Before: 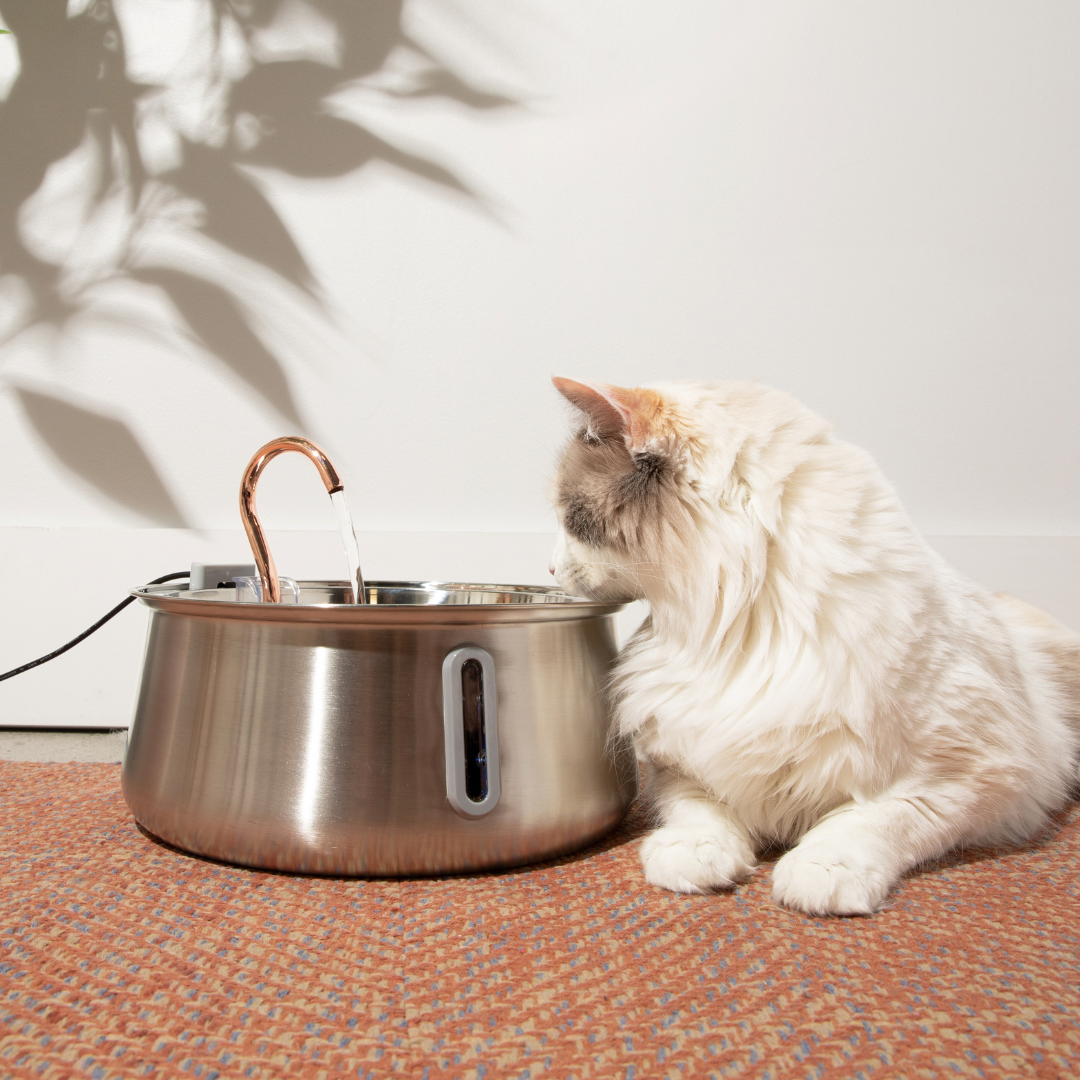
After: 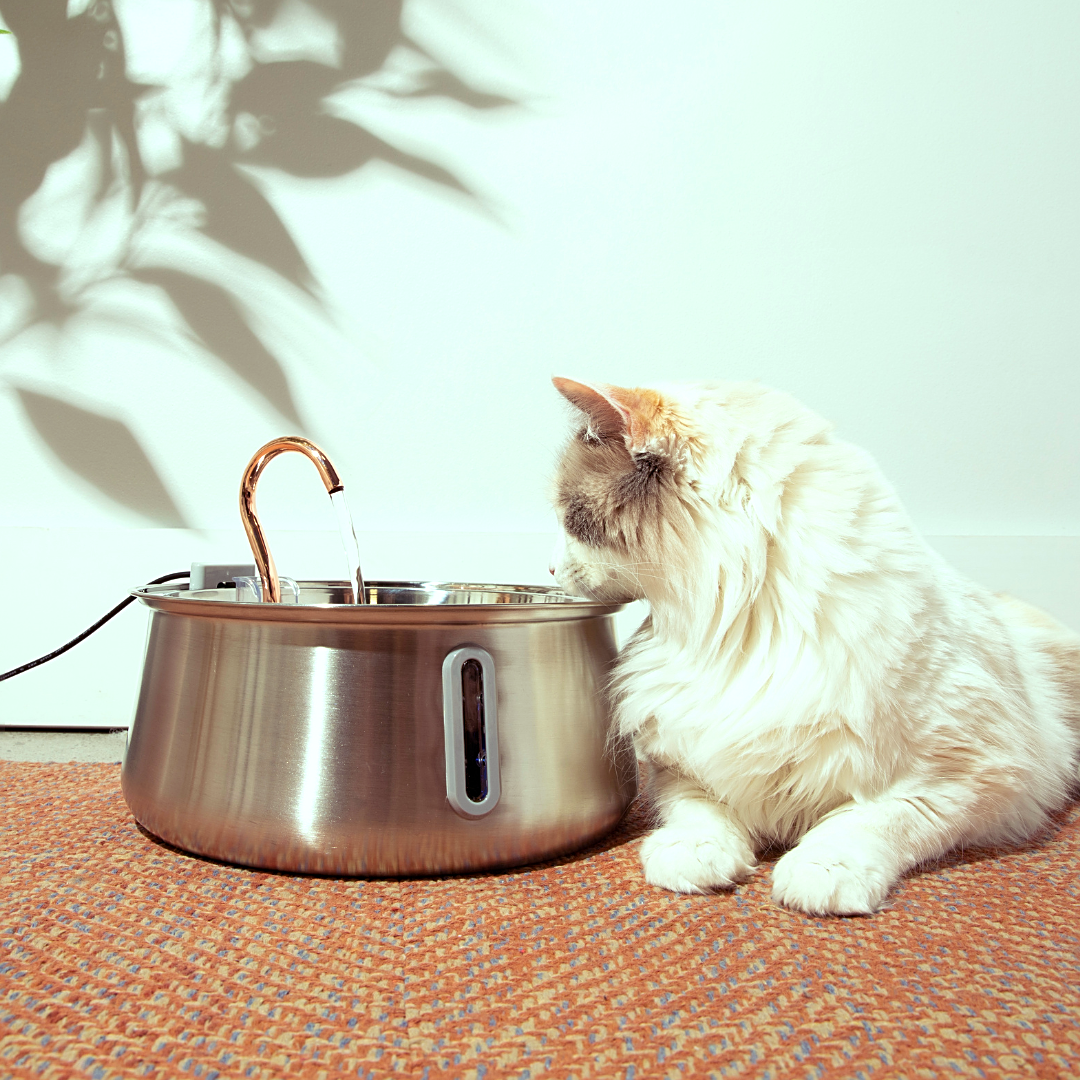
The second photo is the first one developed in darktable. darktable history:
sharpen: on, module defaults
color balance rgb: shadows lift › luminance 0.49%, shadows lift › chroma 6.83%, shadows lift › hue 300.29°, power › hue 208.98°, highlights gain › luminance 20.24%, highlights gain › chroma 2.73%, highlights gain › hue 173.85°, perceptual saturation grading › global saturation 18.05%
